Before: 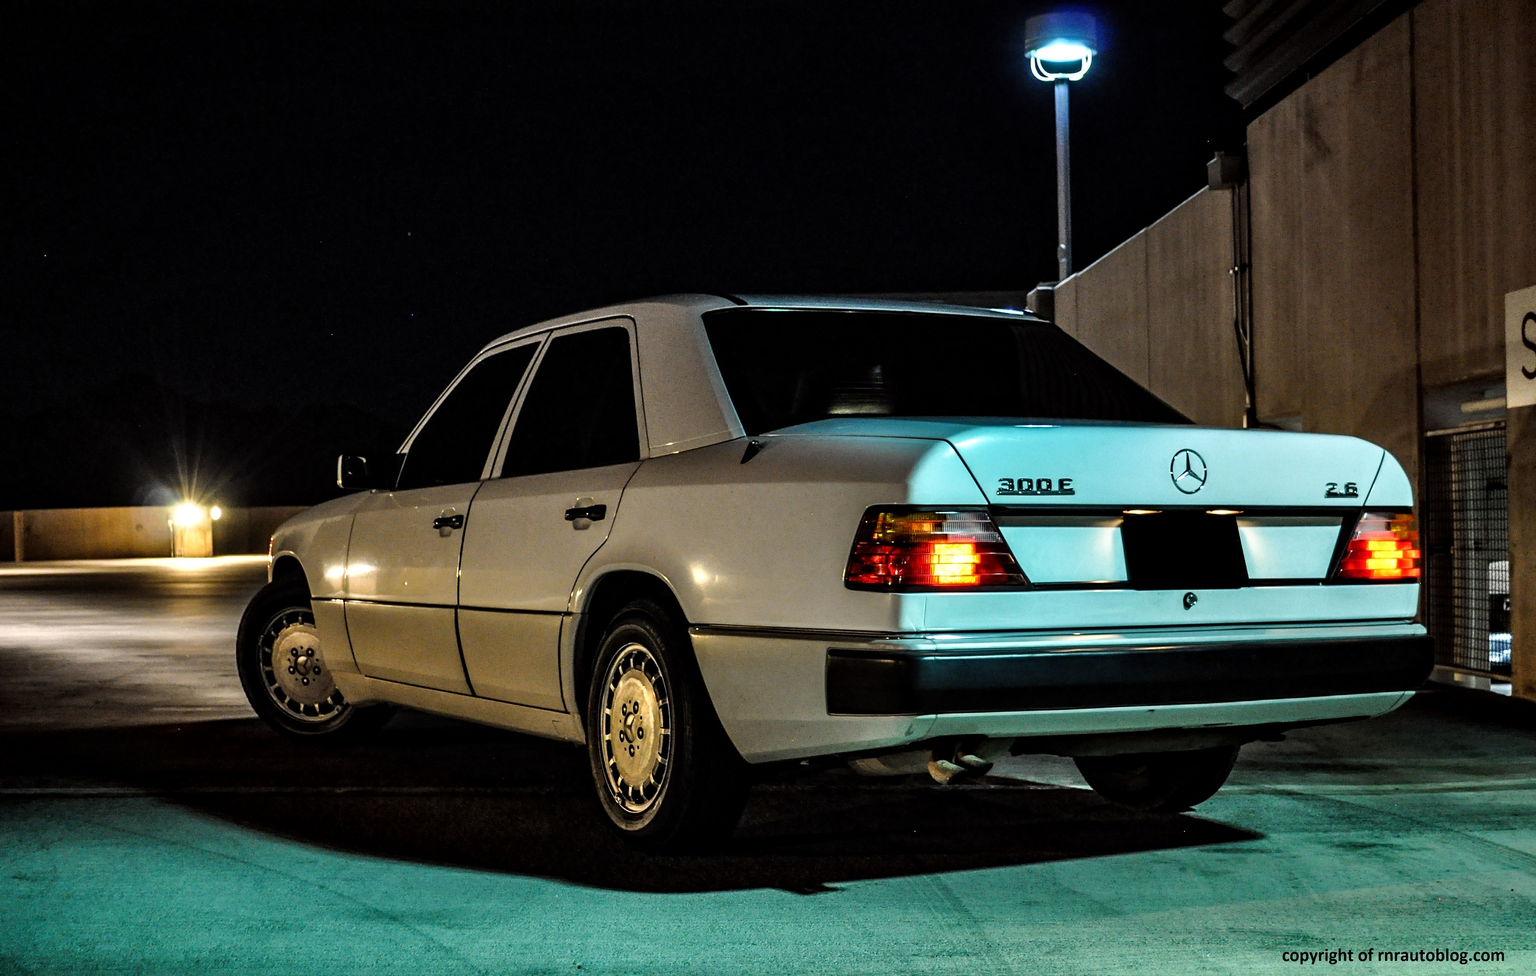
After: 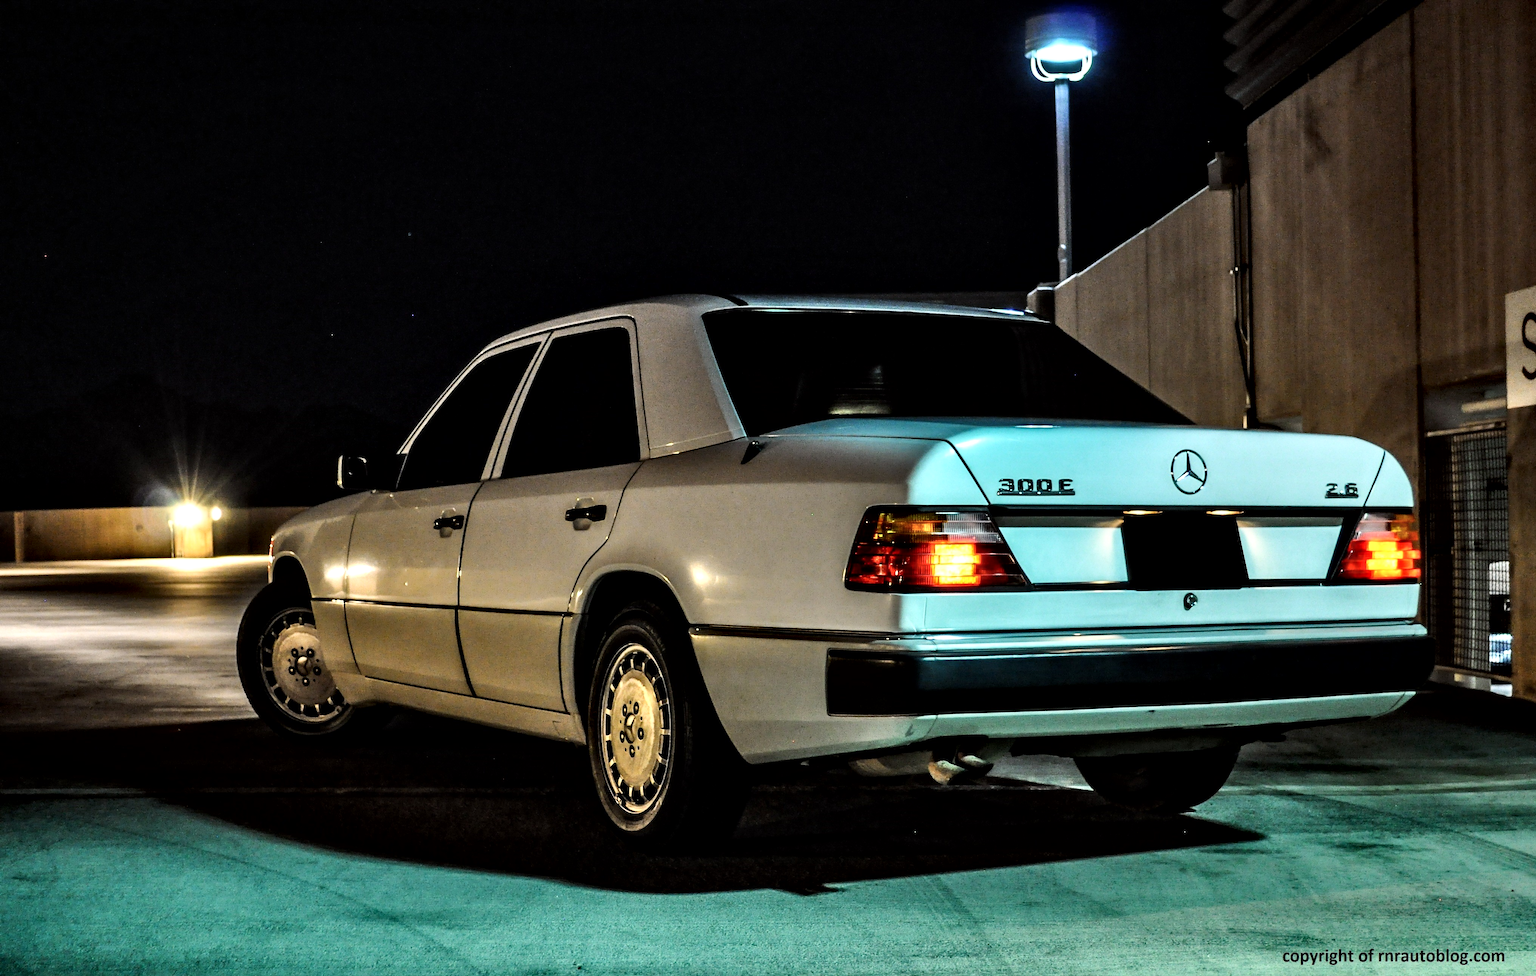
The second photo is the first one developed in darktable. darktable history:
contrast equalizer: y [[0.514, 0.573, 0.581, 0.508, 0.5, 0.5], [0.5 ×6], [0.5 ×6], [0 ×6], [0 ×6]], mix 0.79
contrast brightness saturation: contrast 0.15, brightness 0.05
